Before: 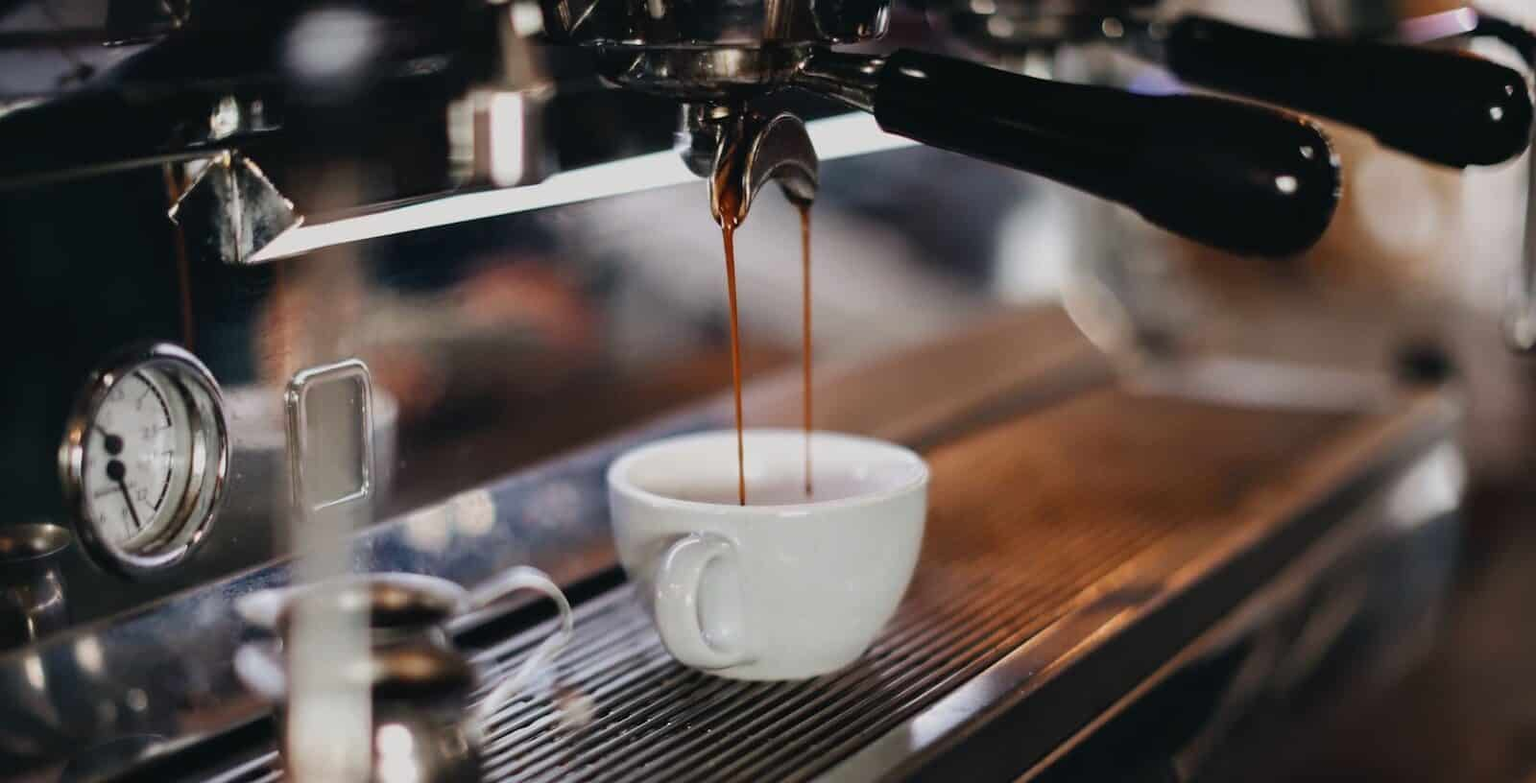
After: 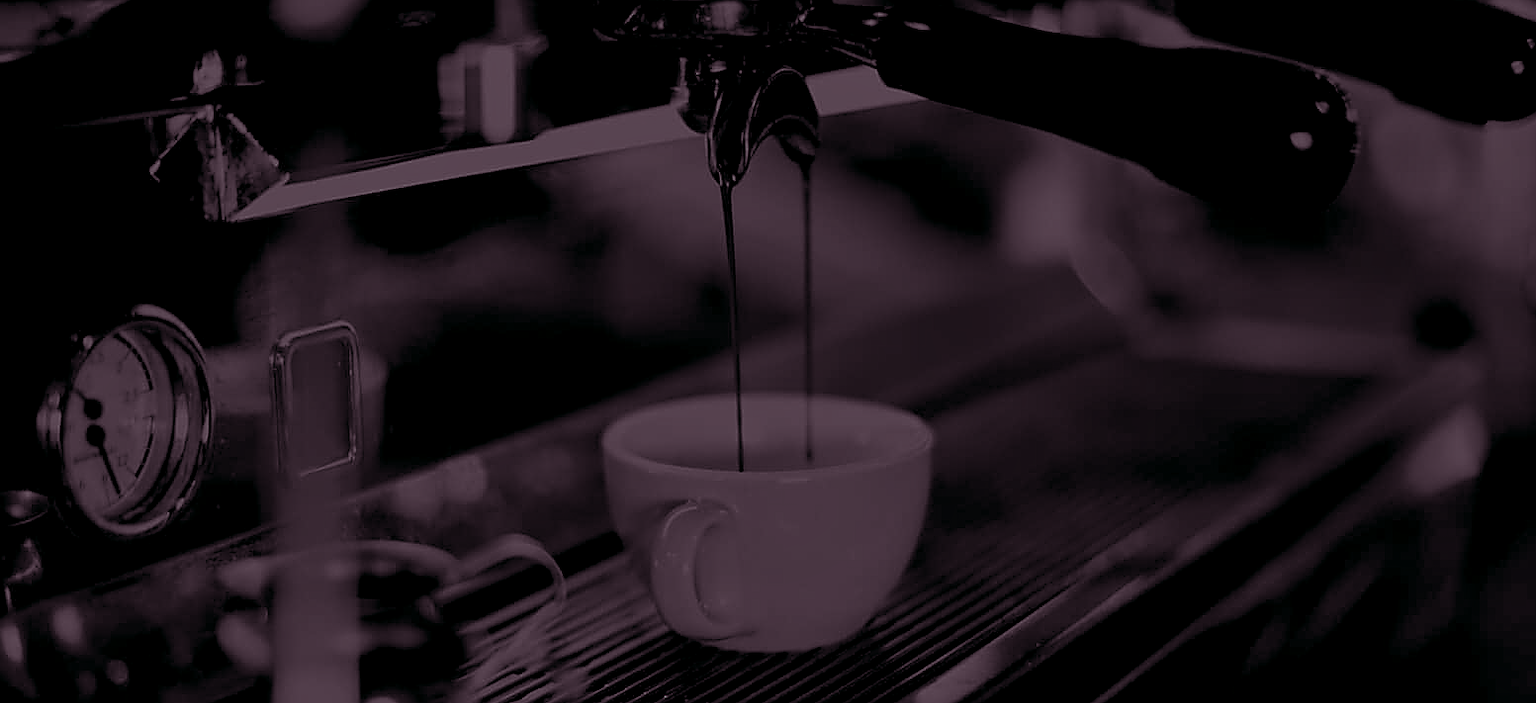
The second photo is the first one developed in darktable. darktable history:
crop: left 1.507%, top 6.147%, right 1.379%, bottom 6.637%
shadows and highlights: soften with gaussian
split-toning: shadows › hue 316.8°, shadows › saturation 0.47, highlights › hue 201.6°, highlights › saturation 0, balance -41.97, compress 28.01%
colorize: hue 90°, saturation 19%, lightness 1.59%, version 1
white balance: red 0.766, blue 1.537
sharpen: radius 1.4, amount 1.25, threshold 0.7
